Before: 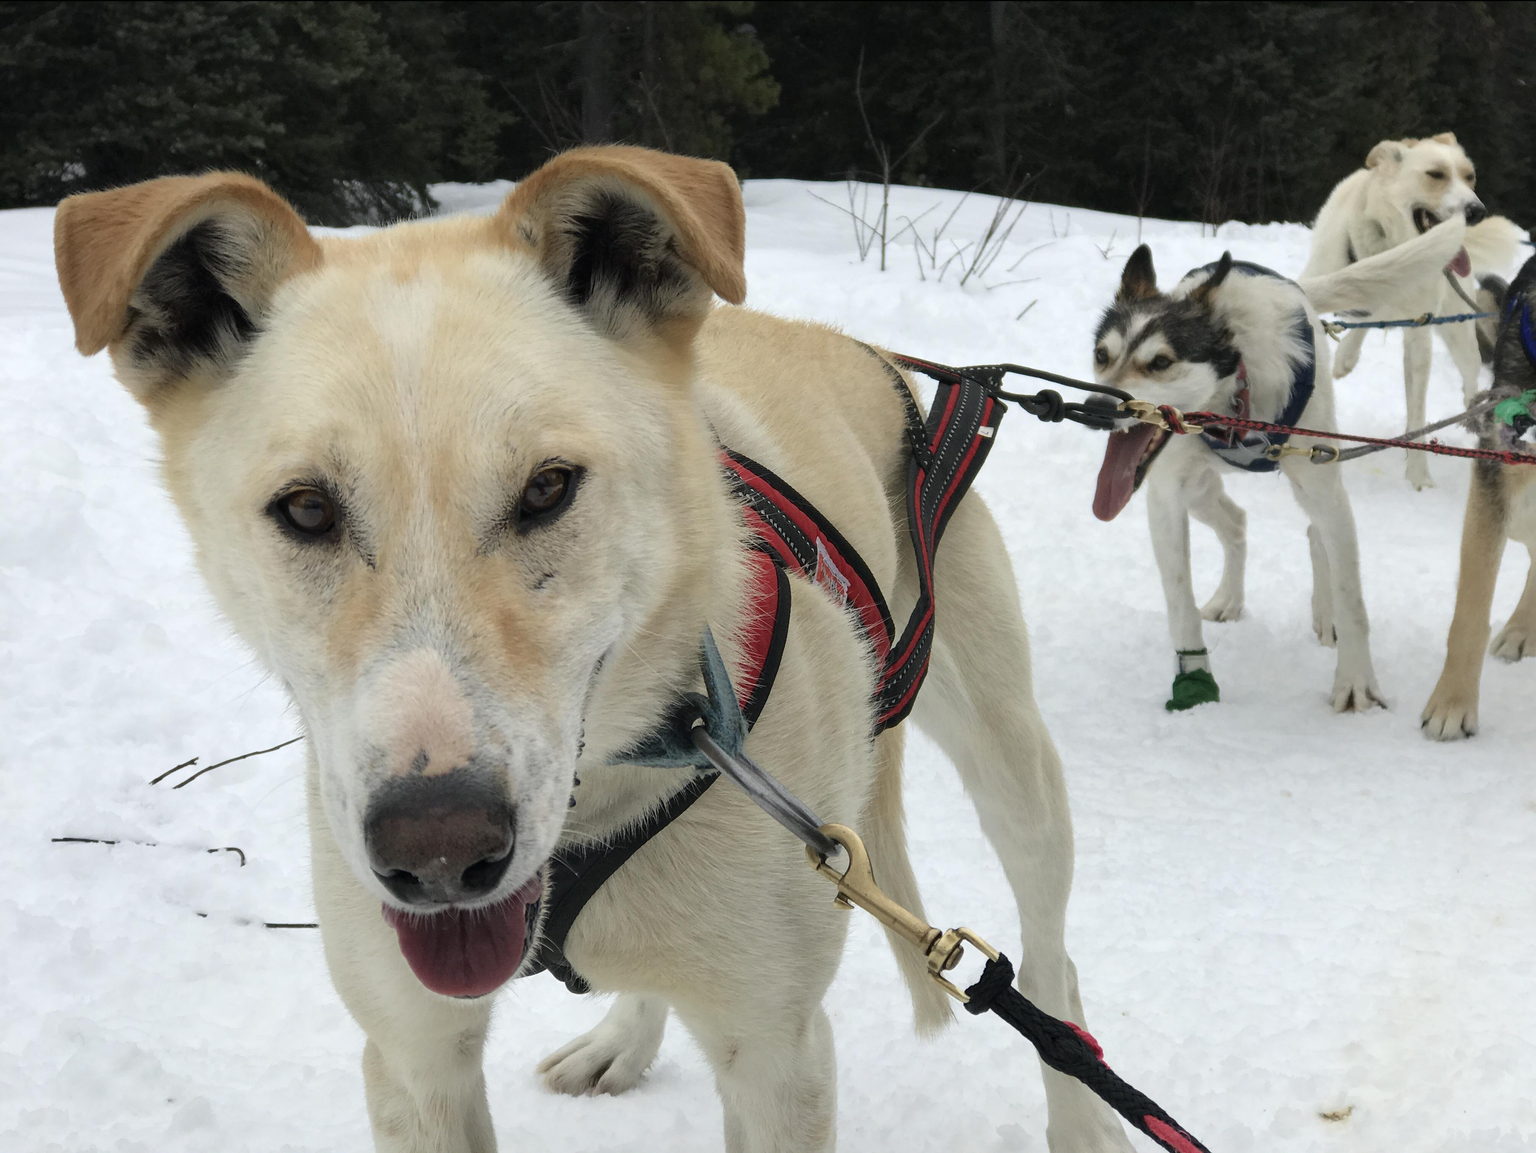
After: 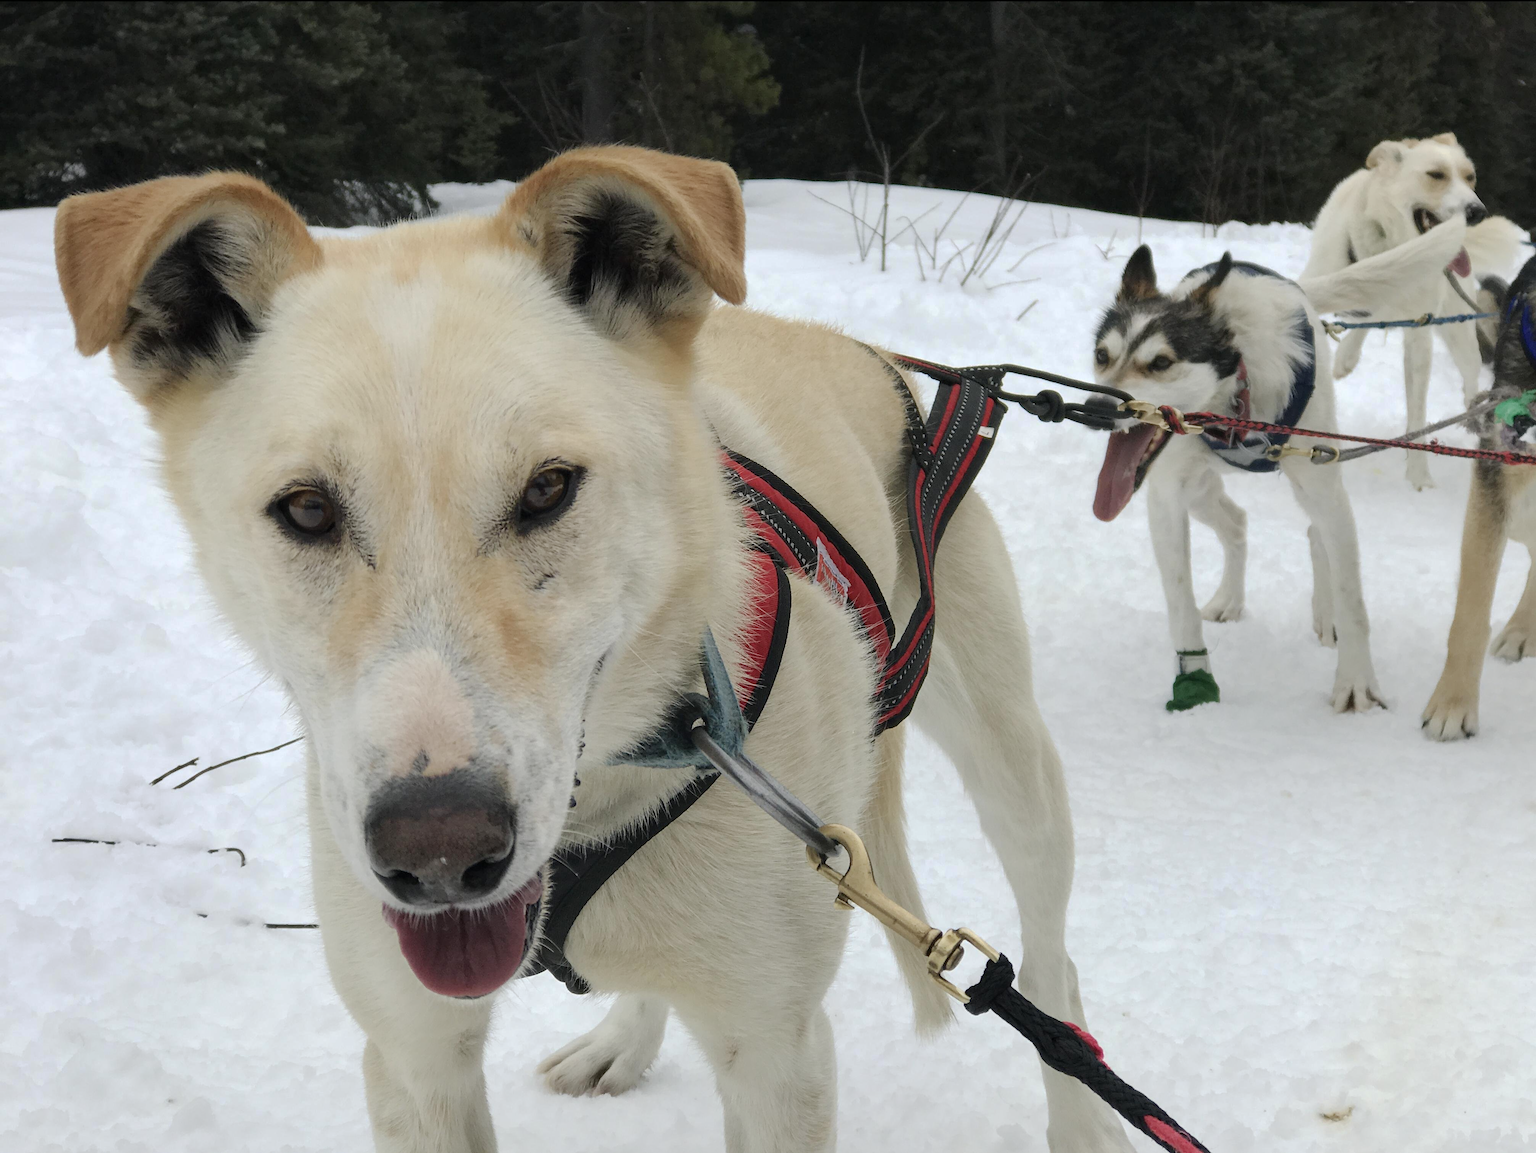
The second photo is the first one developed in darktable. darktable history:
base curve: curves: ch0 [(0, 0) (0.235, 0.266) (0.503, 0.496) (0.786, 0.72) (1, 1)], preserve colors none
tone equalizer: edges refinement/feathering 500, mask exposure compensation -1.57 EV, preserve details no
